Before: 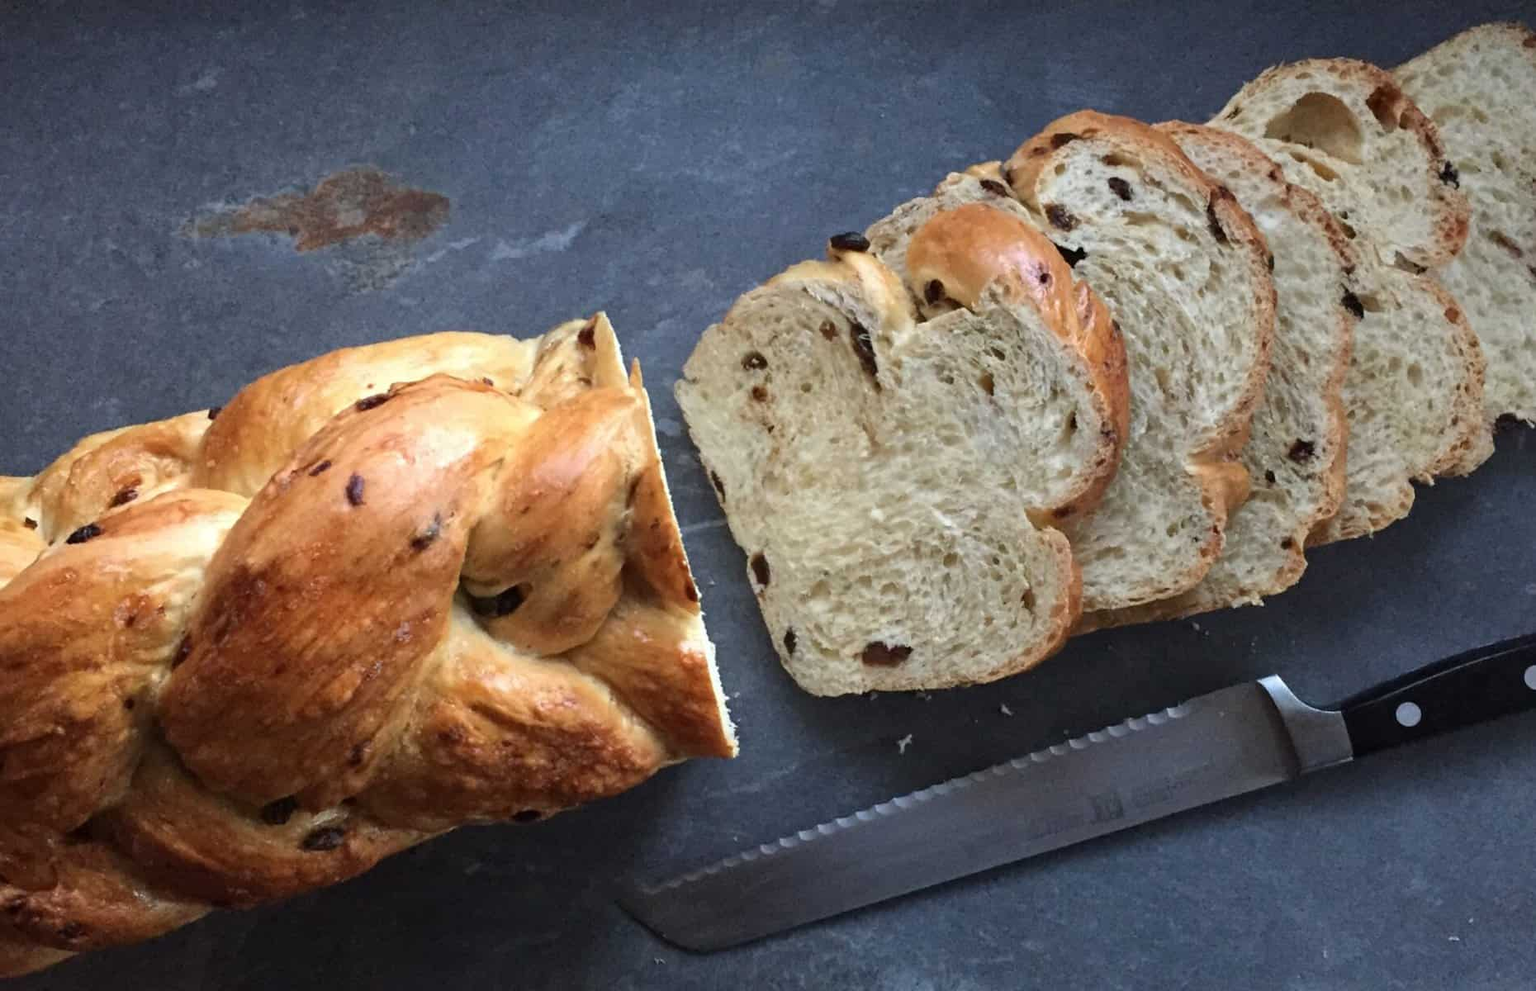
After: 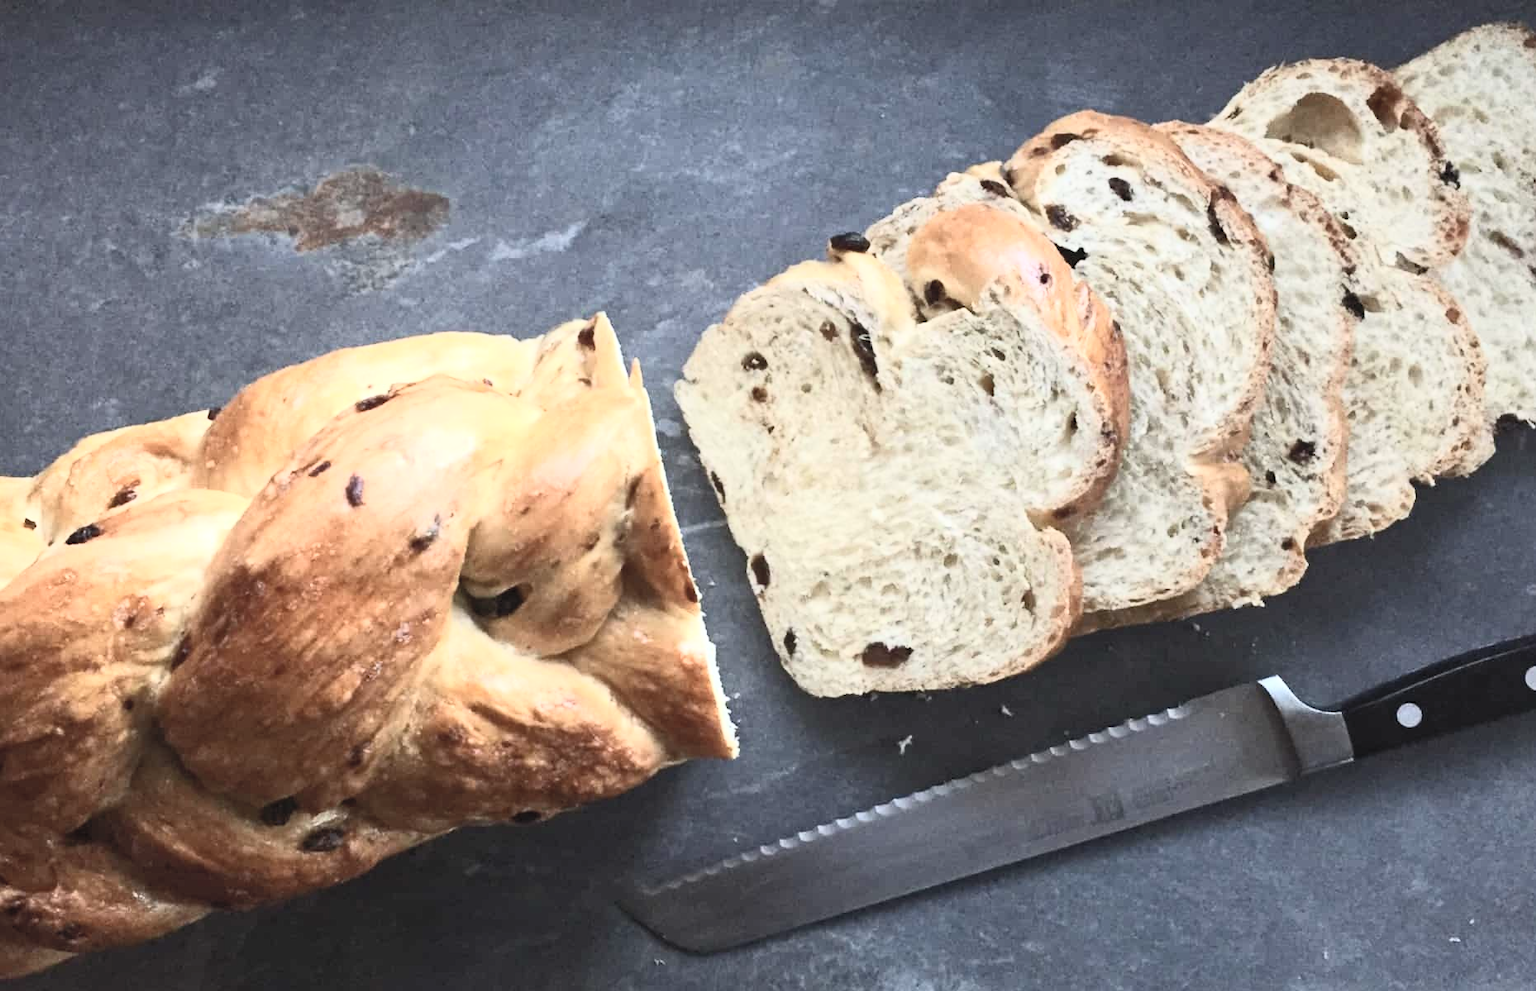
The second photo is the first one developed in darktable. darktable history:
contrast brightness saturation: contrast 0.449, brightness 0.562, saturation -0.206
crop and rotate: left 0.104%, bottom 0.014%
